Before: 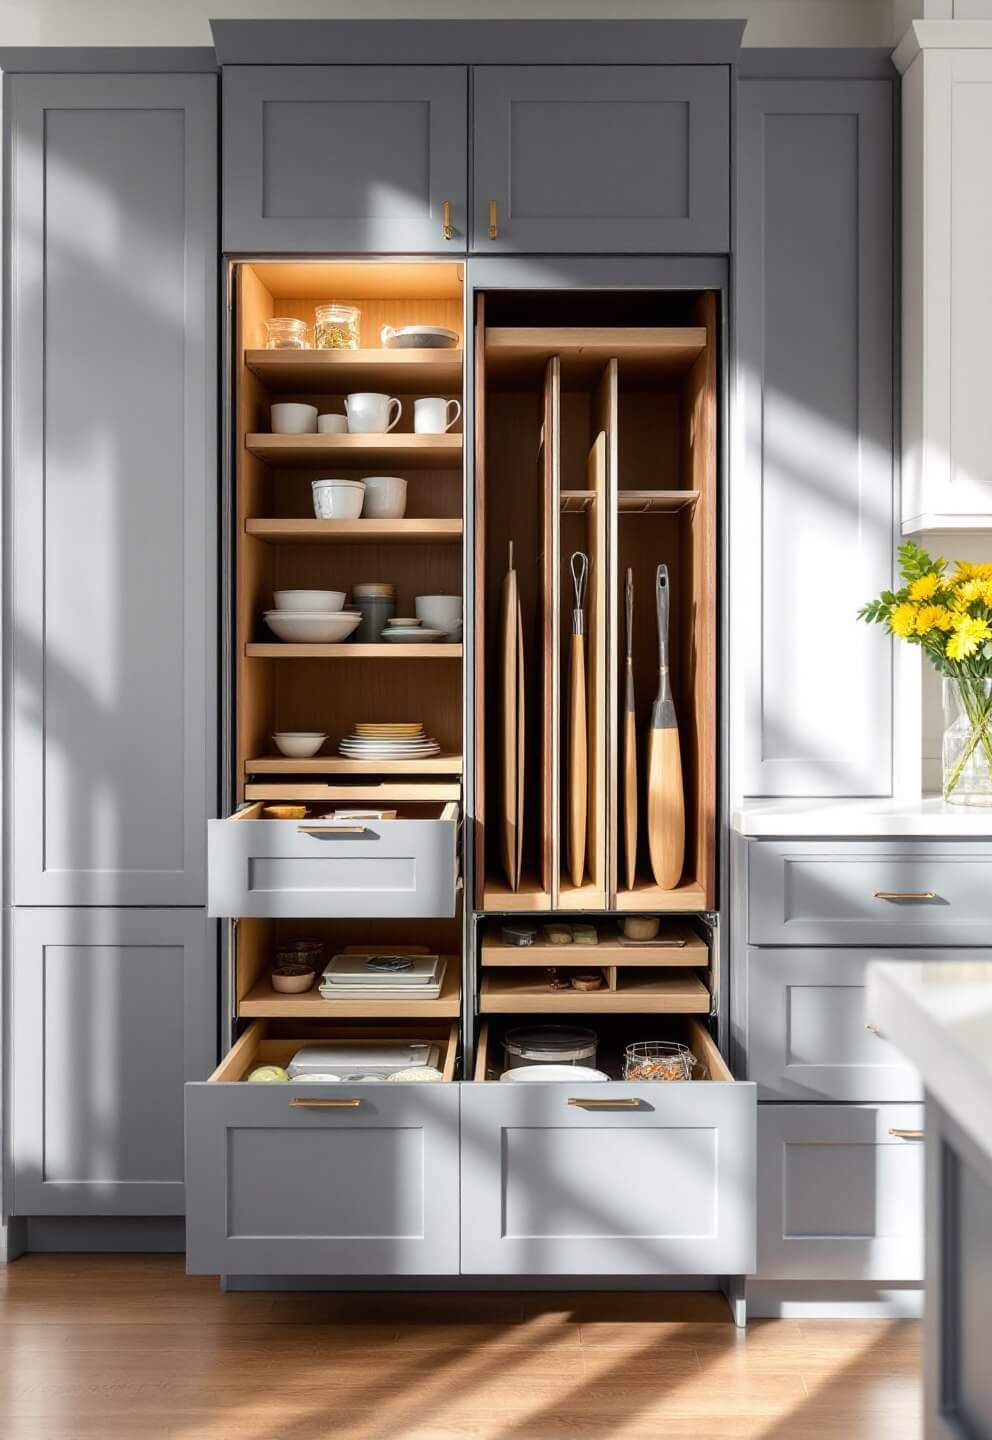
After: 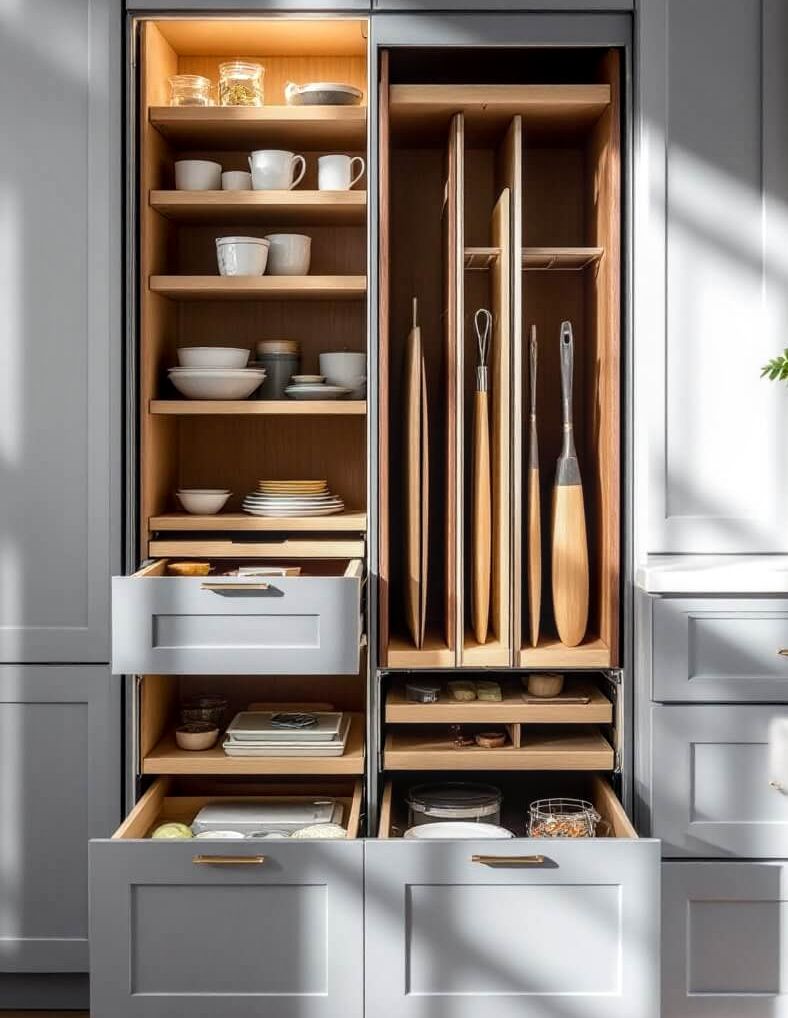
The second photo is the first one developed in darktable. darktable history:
local contrast: on, module defaults
crop: left 9.712%, top 16.928%, right 10.845%, bottom 12.332%
